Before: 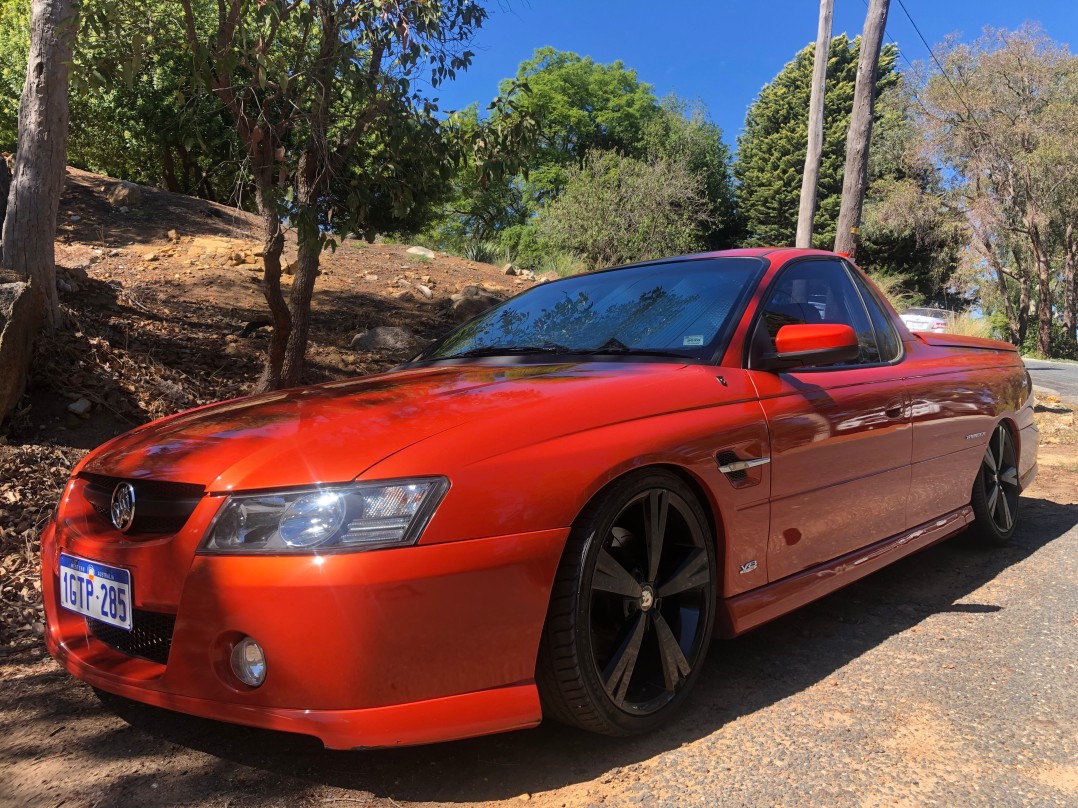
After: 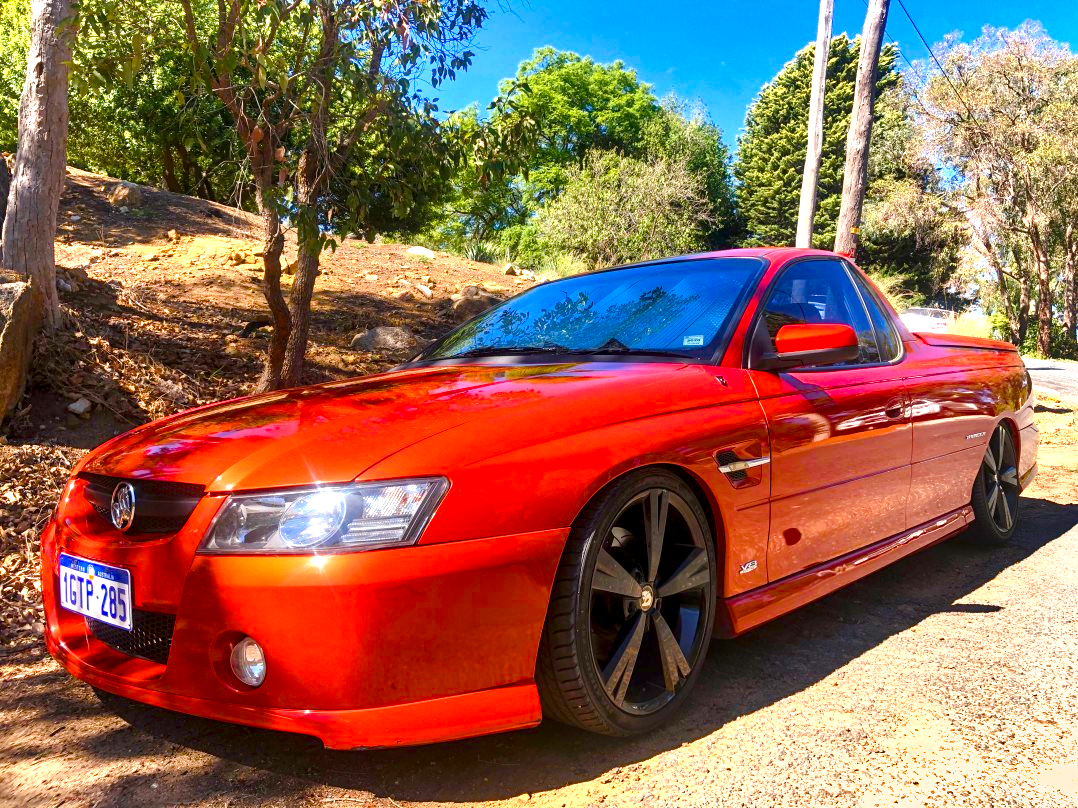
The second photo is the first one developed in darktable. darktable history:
color balance rgb: highlights gain › chroma 1.07%, highlights gain › hue 60.23°, perceptual saturation grading › global saturation 56.151%, perceptual saturation grading › highlights -50.206%, perceptual saturation grading › mid-tones 40.117%, perceptual saturation grading › shadows 30.223%, perceptual brilliance grading › global brilliance 1.893%, perceptual brilliance grading › highlights -3.631%, global vibrance 20%
shadows and highlights: shadows 75.82, highlights -60.7, soften with gaussian
local contrast: shadows 96%, midtone range 0.496
exposure: black level correction 0, exposure 1.39 EV, compensate highlight preservation false
